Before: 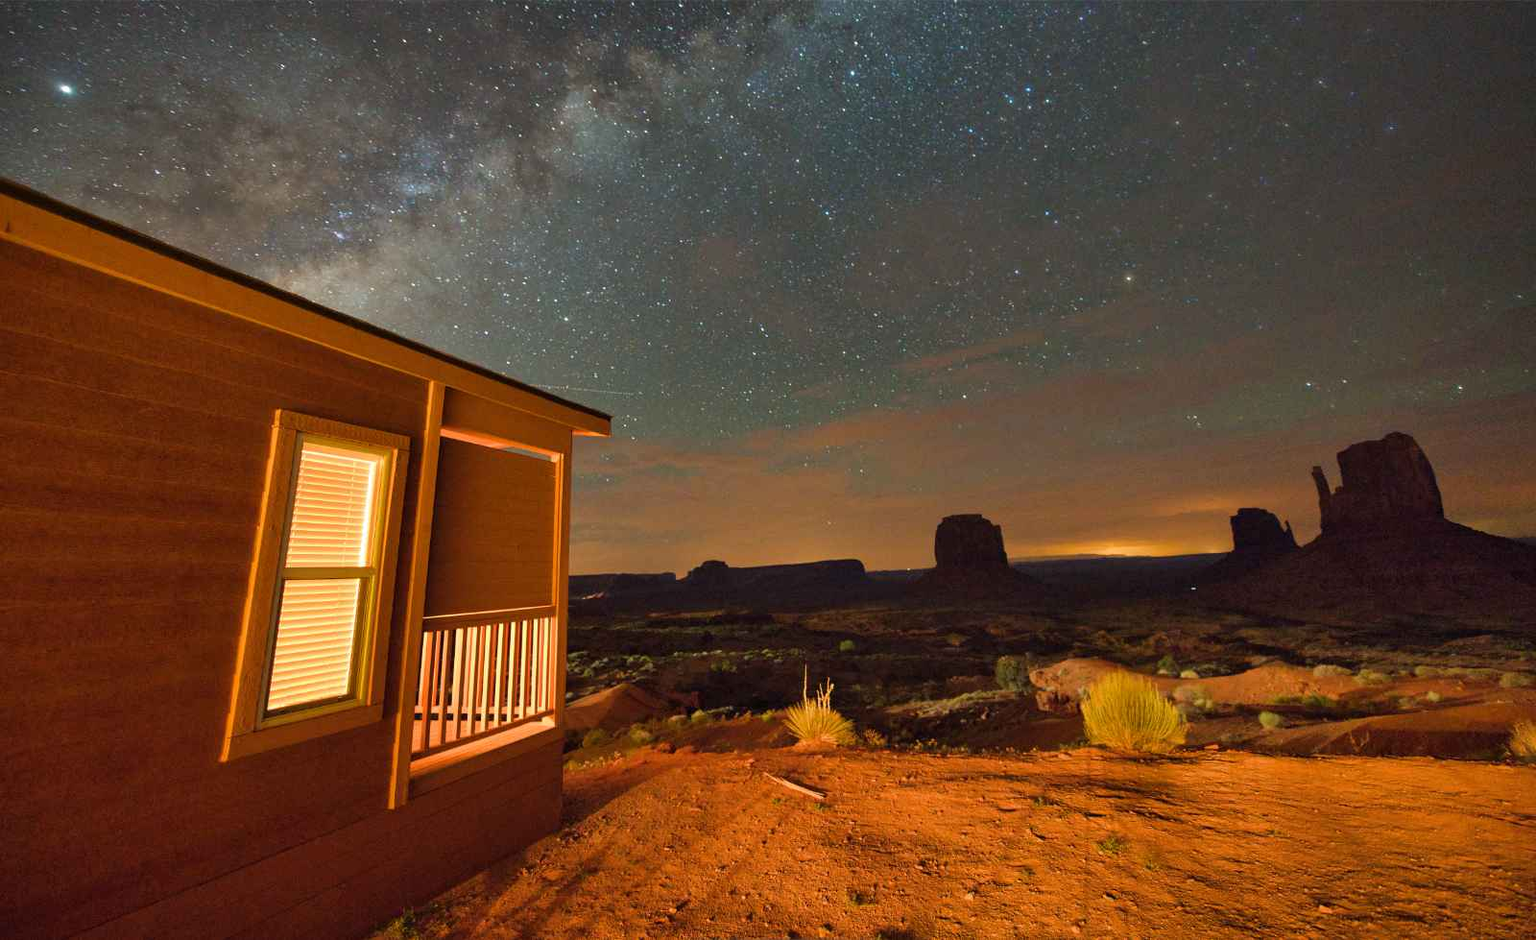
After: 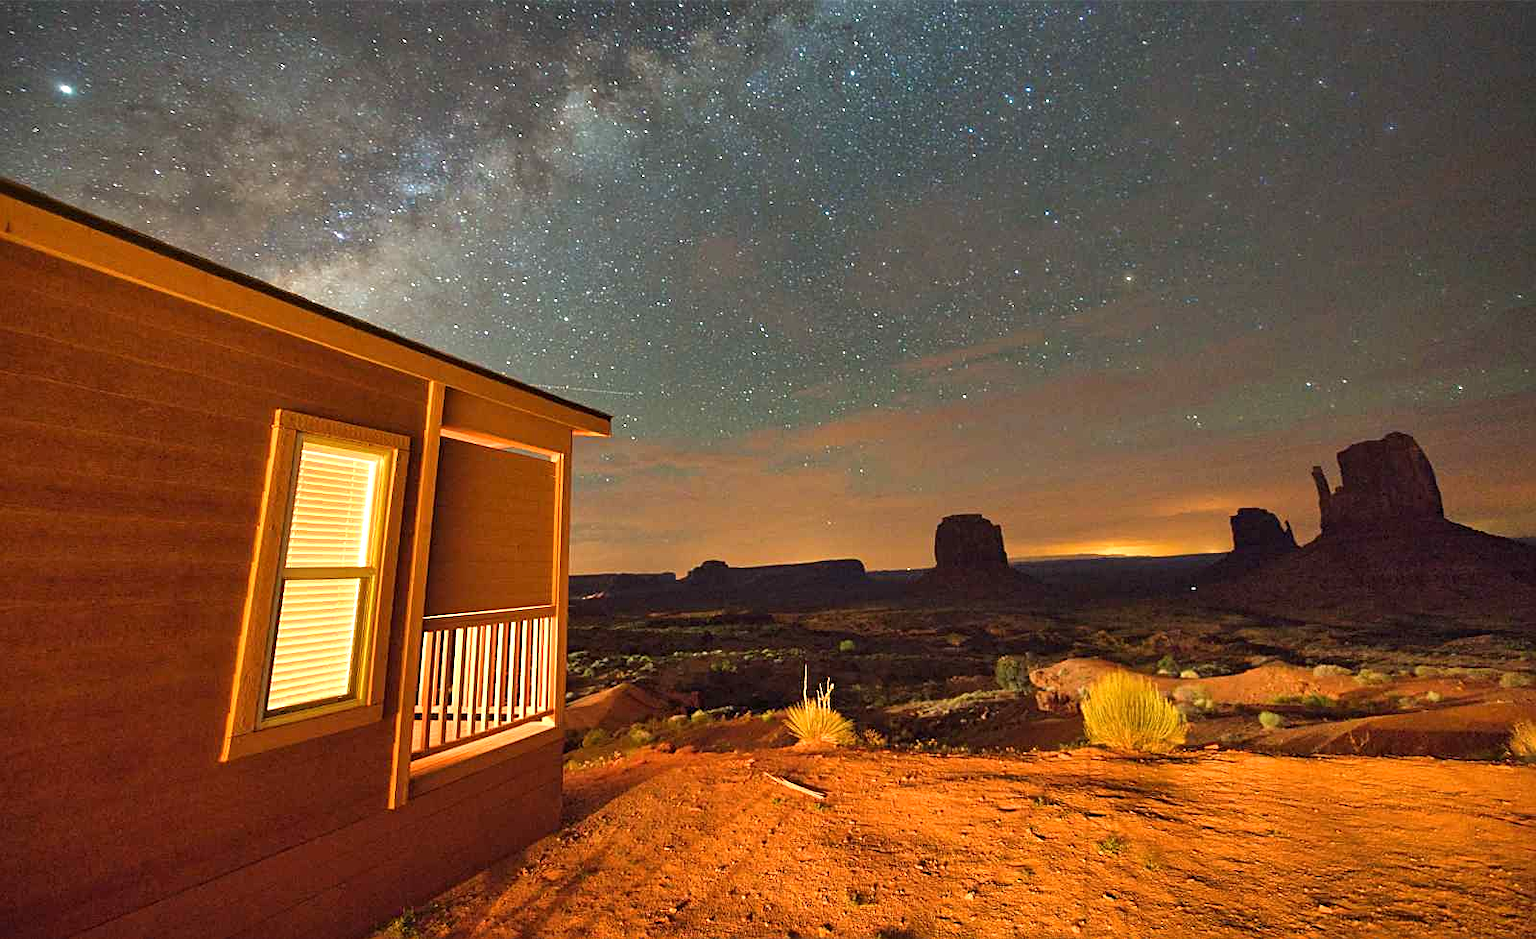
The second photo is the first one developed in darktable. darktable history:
exposure: exposure 0.607 EV, compensate exposure bias true, compensate highlight preservation false
sharpen: on, module defaults
